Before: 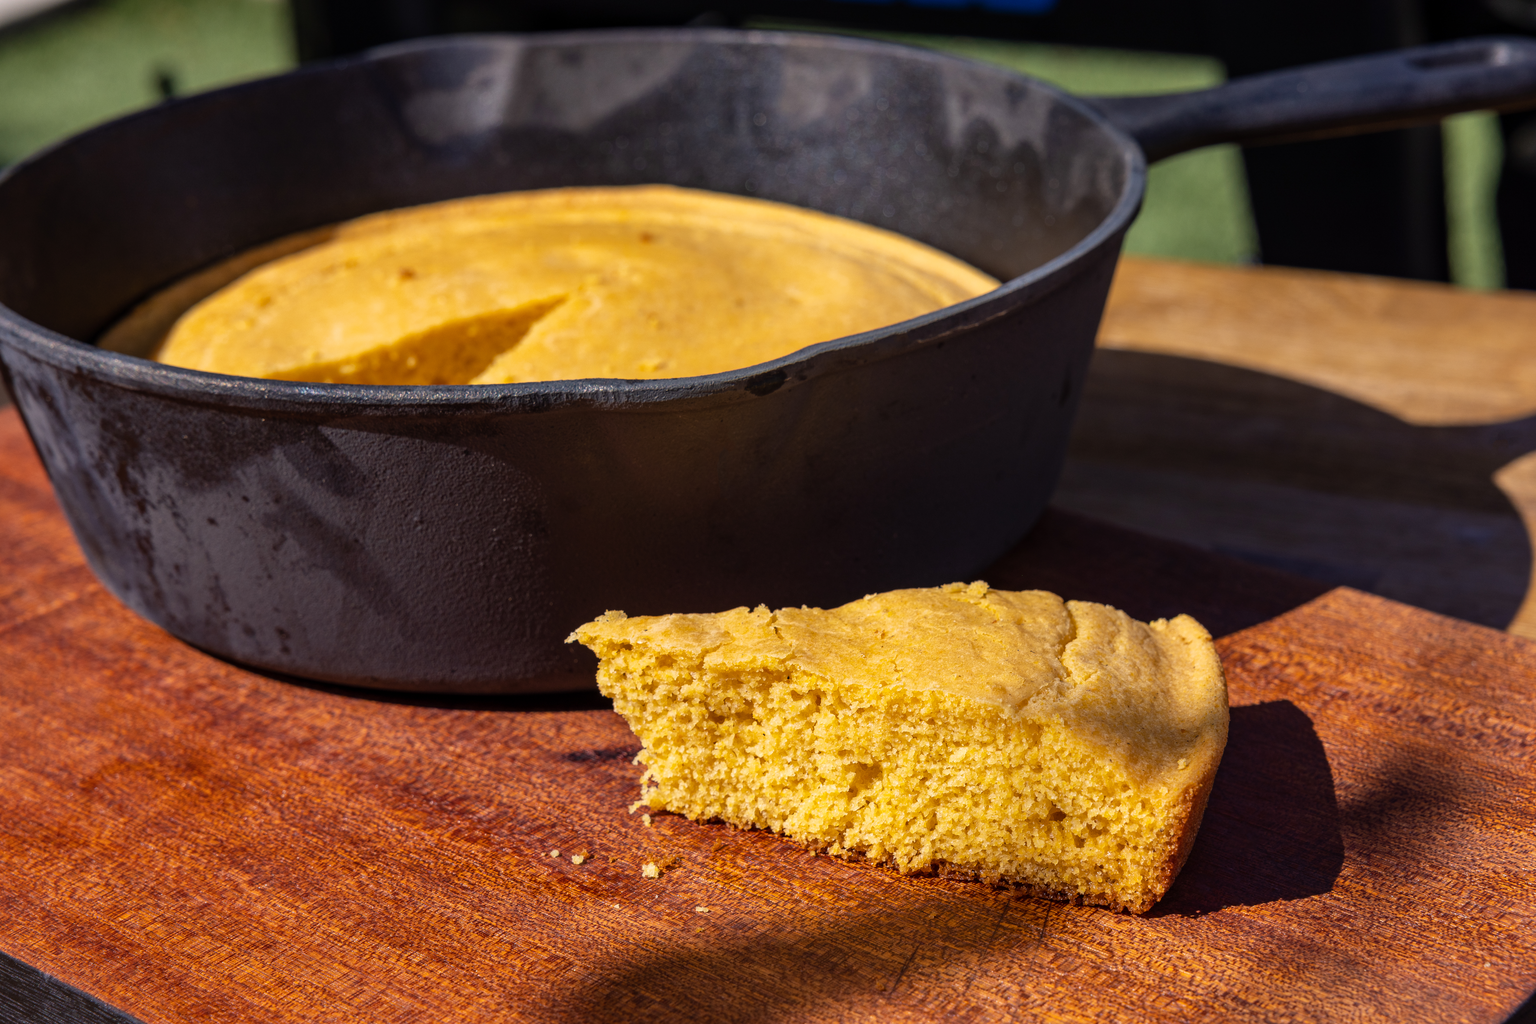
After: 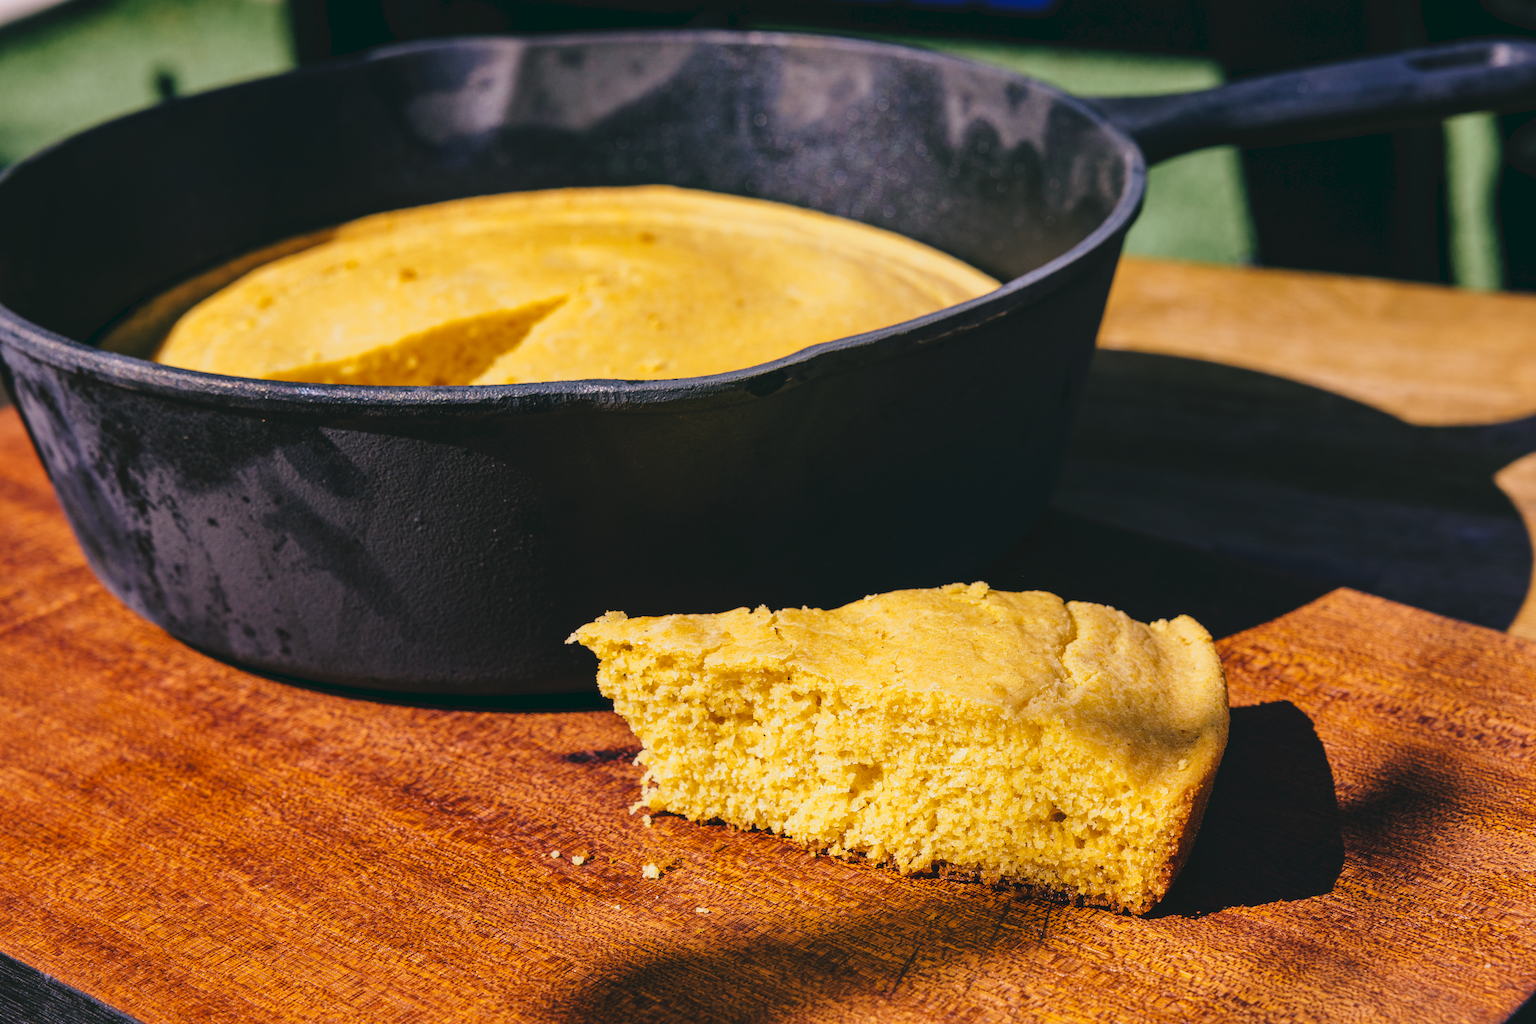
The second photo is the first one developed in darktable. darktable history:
tone curve: curves: ch0 [(0, 0) (0.003, 0.072) (0.011, 0.073) (0.025, 0.072) (0.044, 0.076) (0.069, 0.089) (0.1, 0.103) (0.136, 0.123) (0.177, 0.158) (0.224, 0.21) (0.277, 0.275) (0.335, 0.372) (0.399, 0.463) (0.468, 0.556) (0.543, 0.633) (0.623, 0.712) (0.709, 0.795) (0.801, 0.869) (0.898, 0.942) (1, 1)], preserve colors none
color look up table: target L [91.12, 91.92, 90.42, 91.49, 88.13, 83.73, 74.55, 66.47, 62.88, 59.35, 45.97, 24.75, 200.09, 77.04, 67.91, 68.16, 63.95, 53.23, 55.35, 48.51, 48.42, 43.69, 43.91, 38.92, 33, 26.82, 16.76, 15.87, 94.98, 76.98, 77.4, 70.61, 65.66, 54.8, 51.01, 48.81, 38.44, 39.08, 36.74, 35.69, 17.89, 11.99, 3.413, 95.25, 85.86, 77.15, 59.49, 51.07, 39.92], target a [-4.637, -31.21, -32.04, -27.97, -57.63, -18.9, -11.44, -25.62, -60.1, -32.06, -40.02, -24.08, 0, 9.117, 36.79, 29.02, 3.519, 52.72, 28.66, 72.64, 49.33, 1.658, 22.17, 14.86, 43.7, 25.24, 25.01, -5.512, 3.659, 31.63, 12.81, 24.12, 56.34, 71.96, 78.61, 25.44, 23.55, 38.26, 51.17, 56.79, 7.682, 39.91, -9.416, -7.355, -22.51, -8.67, -17.8, -8.944, -19.85], target b [14.41, 38.85, 20.13, 8.83, 30.3, 8.11, 5.165, 26.17, 38.98, 7.343, 33.54, 18.36, 0, 70.98, 27.07, 57.23, 57.49, 19.6, 34.43, 30.31, 50.29, 20.31, 42.63, 6.59, 14.85, 38.12, 5.412, 9.516, -5.024, -12.8, -7.97, -38.77, -29.63, -56.77, -34.8, -25.69, -80.81, -53.16, -15.17, -78.65, -29.23, -51.81, -6.516, -6.066, -13.54, -31.92, -19.9, -52.64, -8.391], num patches 49
